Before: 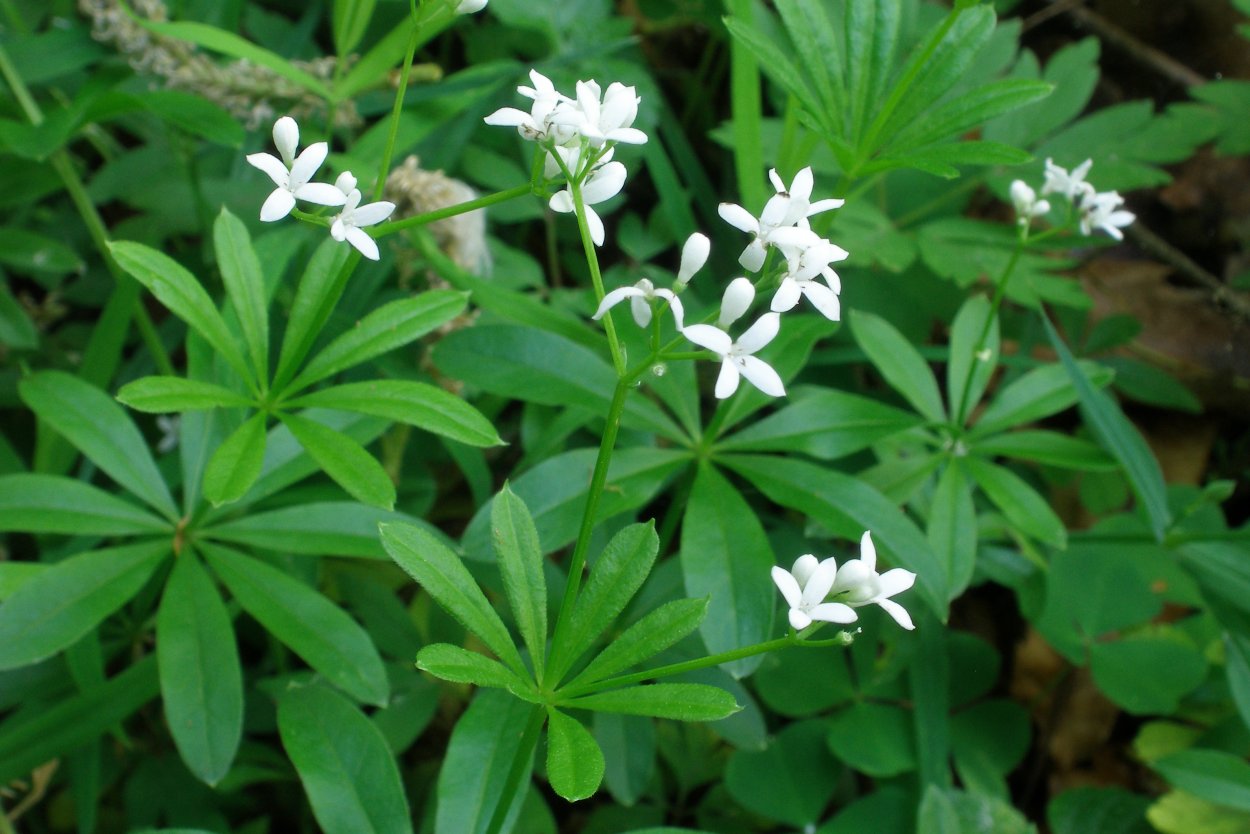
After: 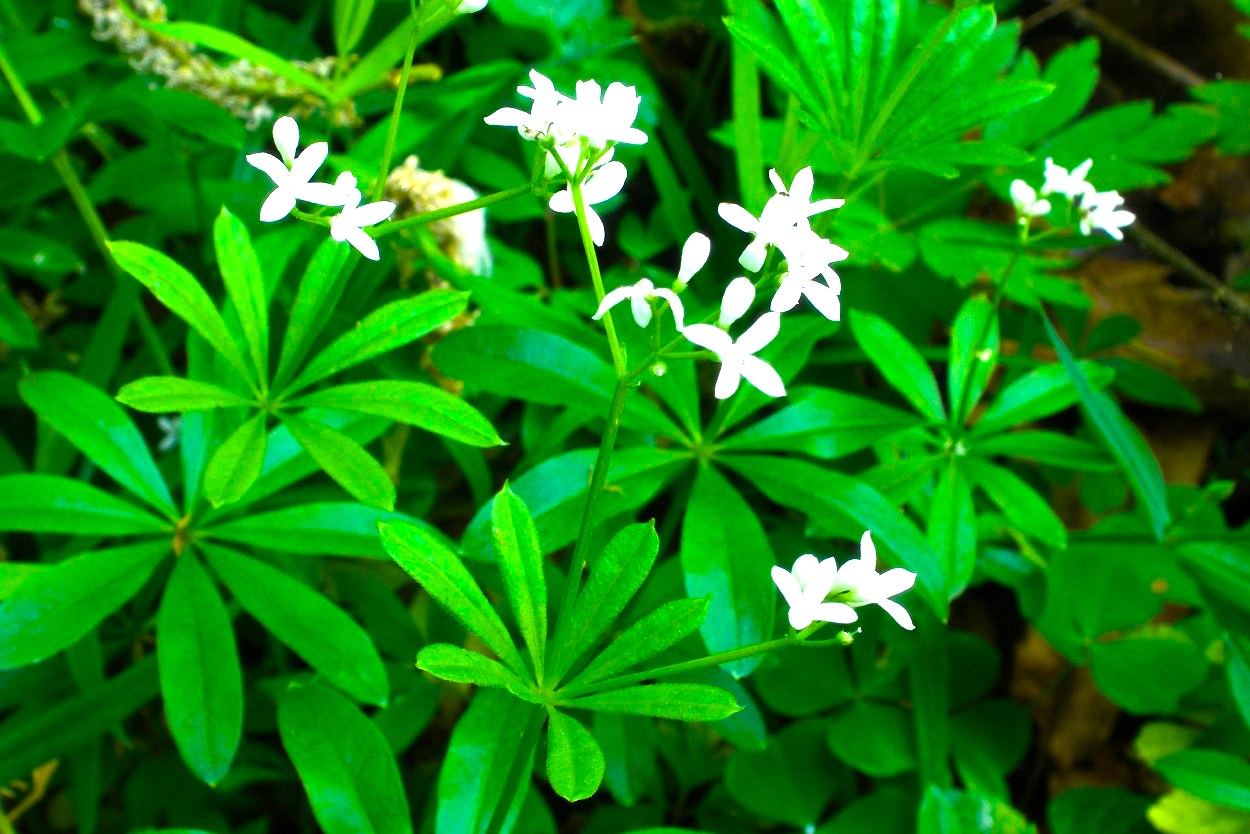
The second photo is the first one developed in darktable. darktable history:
shadows and highlights: shadows 36.74, highlights -26.9, soften with gaussian
color balance rgb: power › hue 60.64°, linear chroma grading › global chroma 39.697%, perceptual saturation grading › global saturation 25.696%, perceptual brilliance grading › highlights 47.701%, perceptual brilliance grading › mid-tones 22.08%, perceptual brilliance grading › shadows -6.112%
